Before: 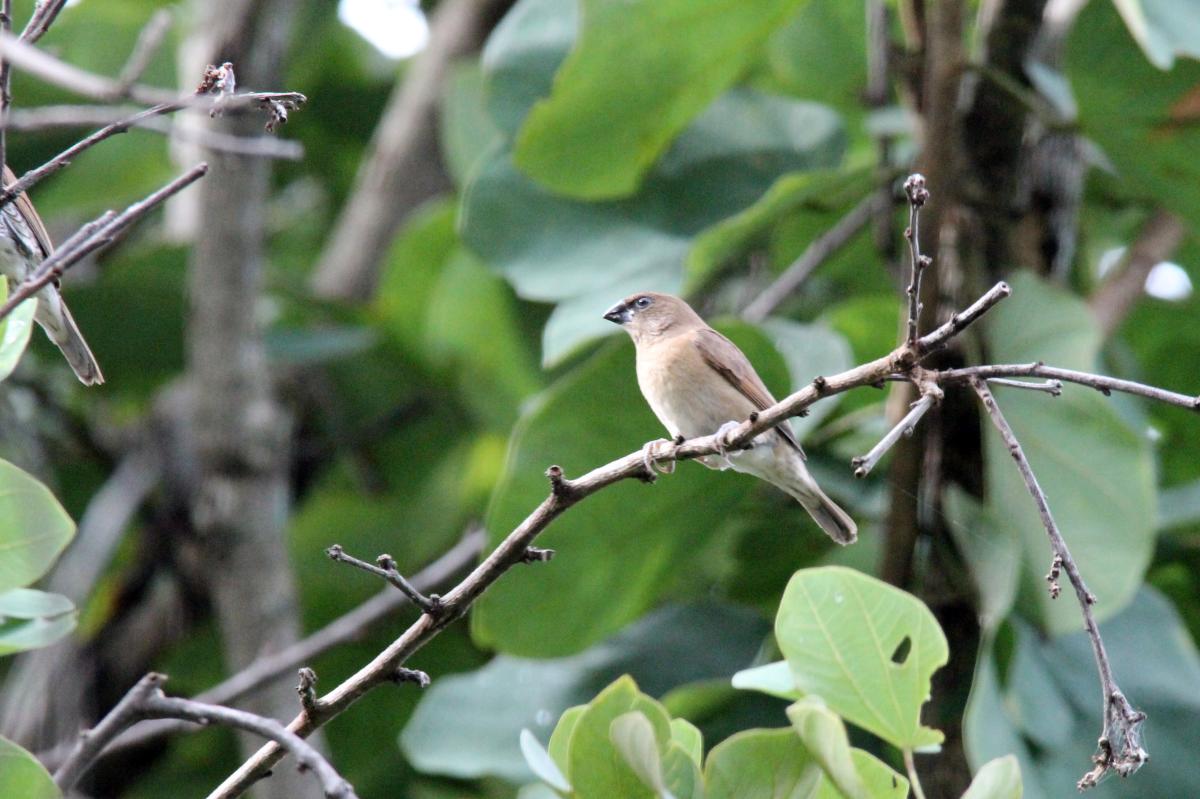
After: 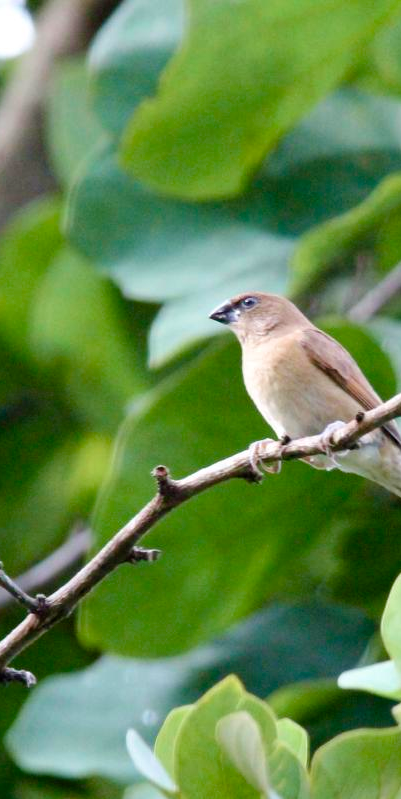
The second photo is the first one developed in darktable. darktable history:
crop: left 32.897%, right 33.653%
exposure: compensate highlight preservation false
velvia: on, module defaults
color balance rgb: linear chroma grading › global chroma 14.846%, perceptual saturation grading › global saturation 20%, perceptual saturation grading › highlights -49.017%, perceptual saturation grading › shadows 24.161%, global vibrance 20%
